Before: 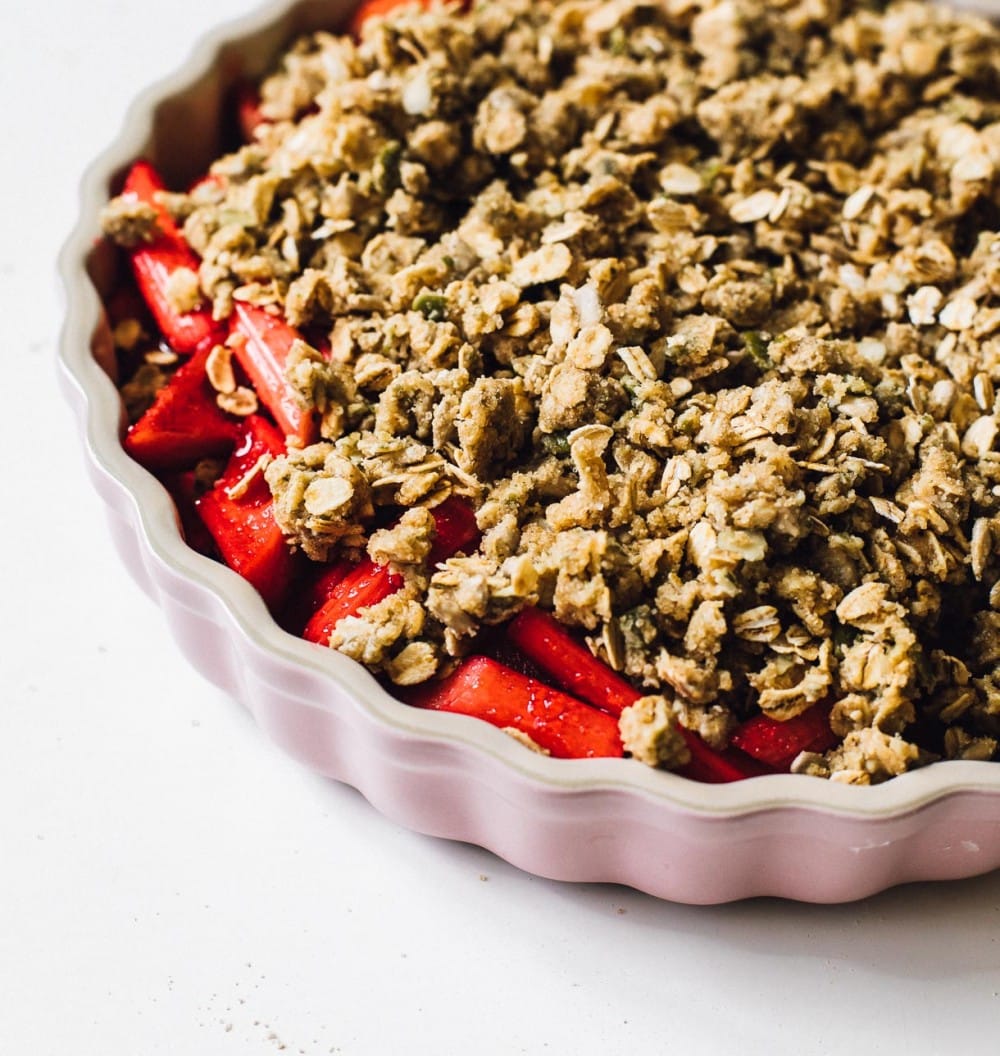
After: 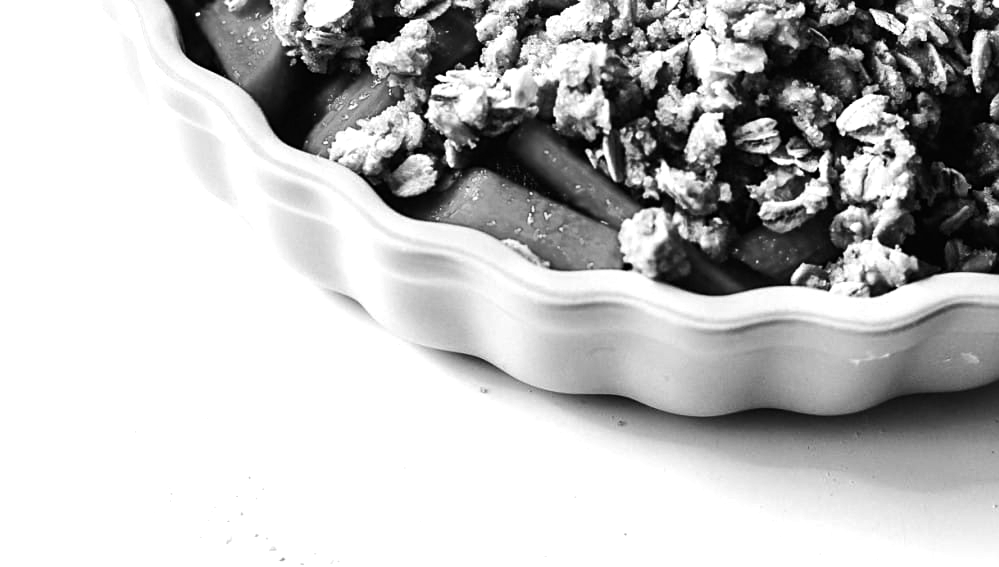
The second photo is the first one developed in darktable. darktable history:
tone equalizer: -8 EV -0.75 EV, -7 EV -0.7 EV, -6 EV -0.6 EV, -5 EV -0.4 EV, -3 EV 0.4 EV, -2 EV 0.6 EV, -1 EV 0.7 EV, +0 EV 0.75 EV, edges refinement/feathering 500, mask exposure compensation -1.57 EV, preserve details no
monochrome: a -35.87, b 49.73, size 1.7
local contrast: mode bilateral grid, contrast 15, coarseness 36, detail 105%, midtone range 0.2
crop and rotate: top 46.237%
sharpen: amount 0.2
